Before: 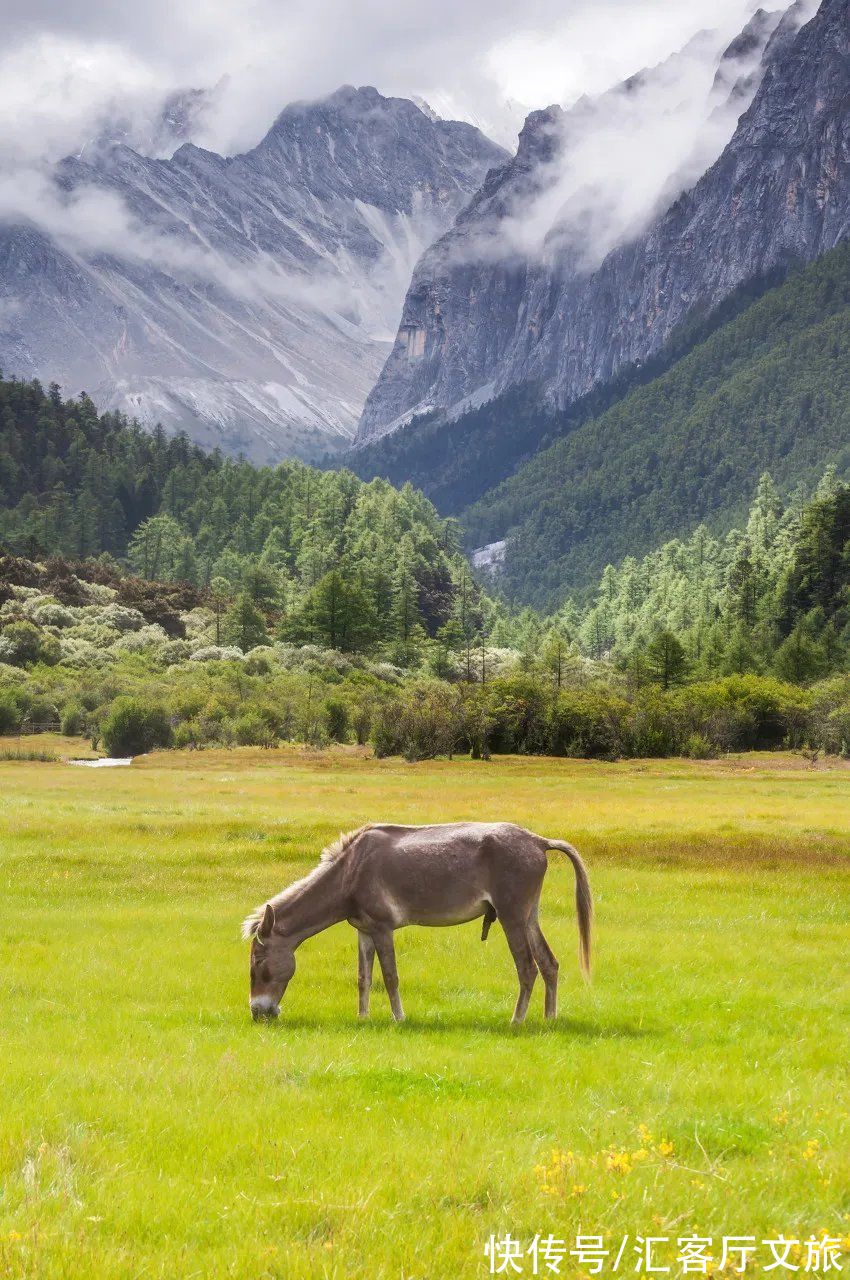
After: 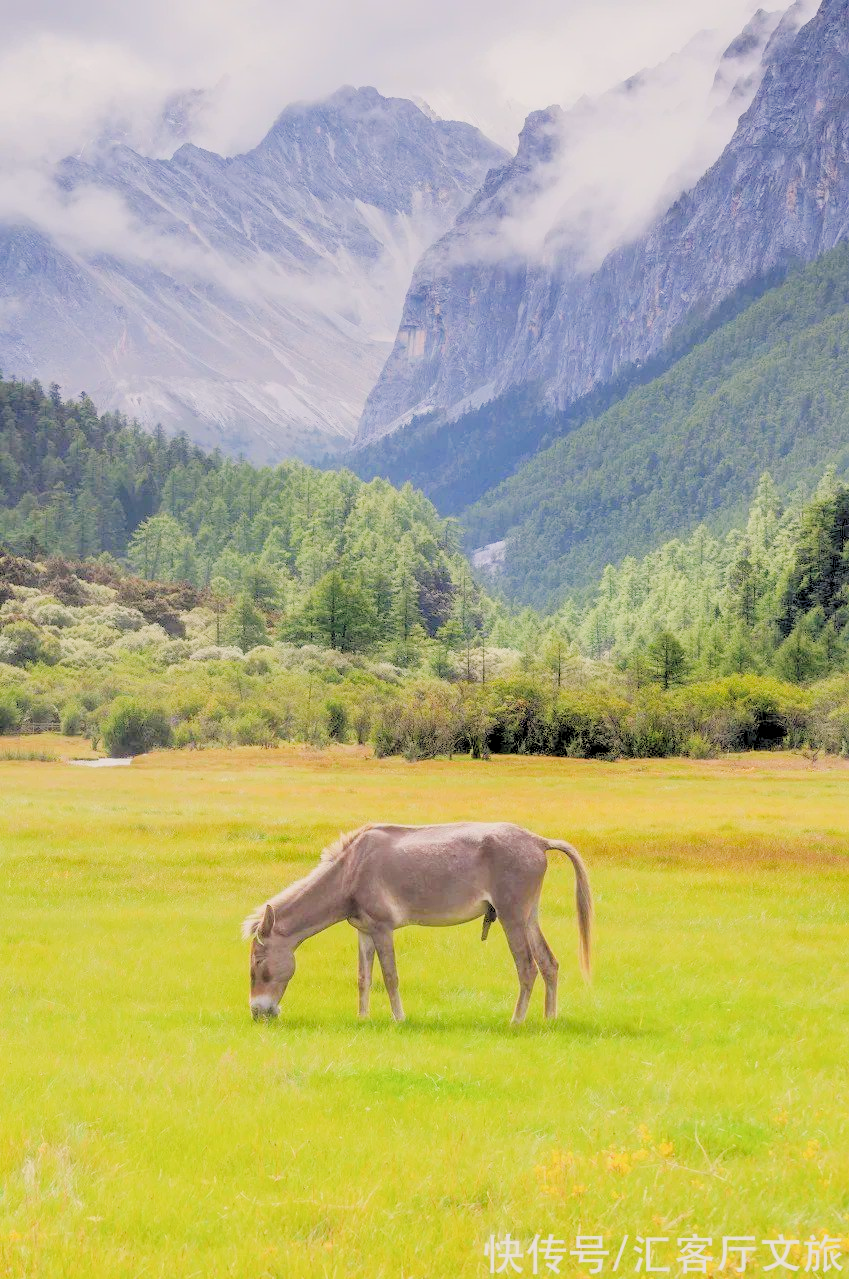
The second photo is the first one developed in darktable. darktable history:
filmic rgb: black relative exposure -6.59 EV, white relative exposure 4.71 EV, hardness 3.13, contrast 0.805
color correction: highlights a* 0.003, highlights b* -0.283
color balance rgb: shadows lift › hue 87.51°, highlights gain › chroma 1.62%, highlights gain › hue 55.1°, global offset › chroma 0.06%, global offset › hue 253.66°, linear chroma grading › global chroma 0.5%
levels: levels [0.072, 0.414, 0.976]
exposure: exposure 0.131 EV, compensate highlight preservation false
tone equalizer: on, module defaults
